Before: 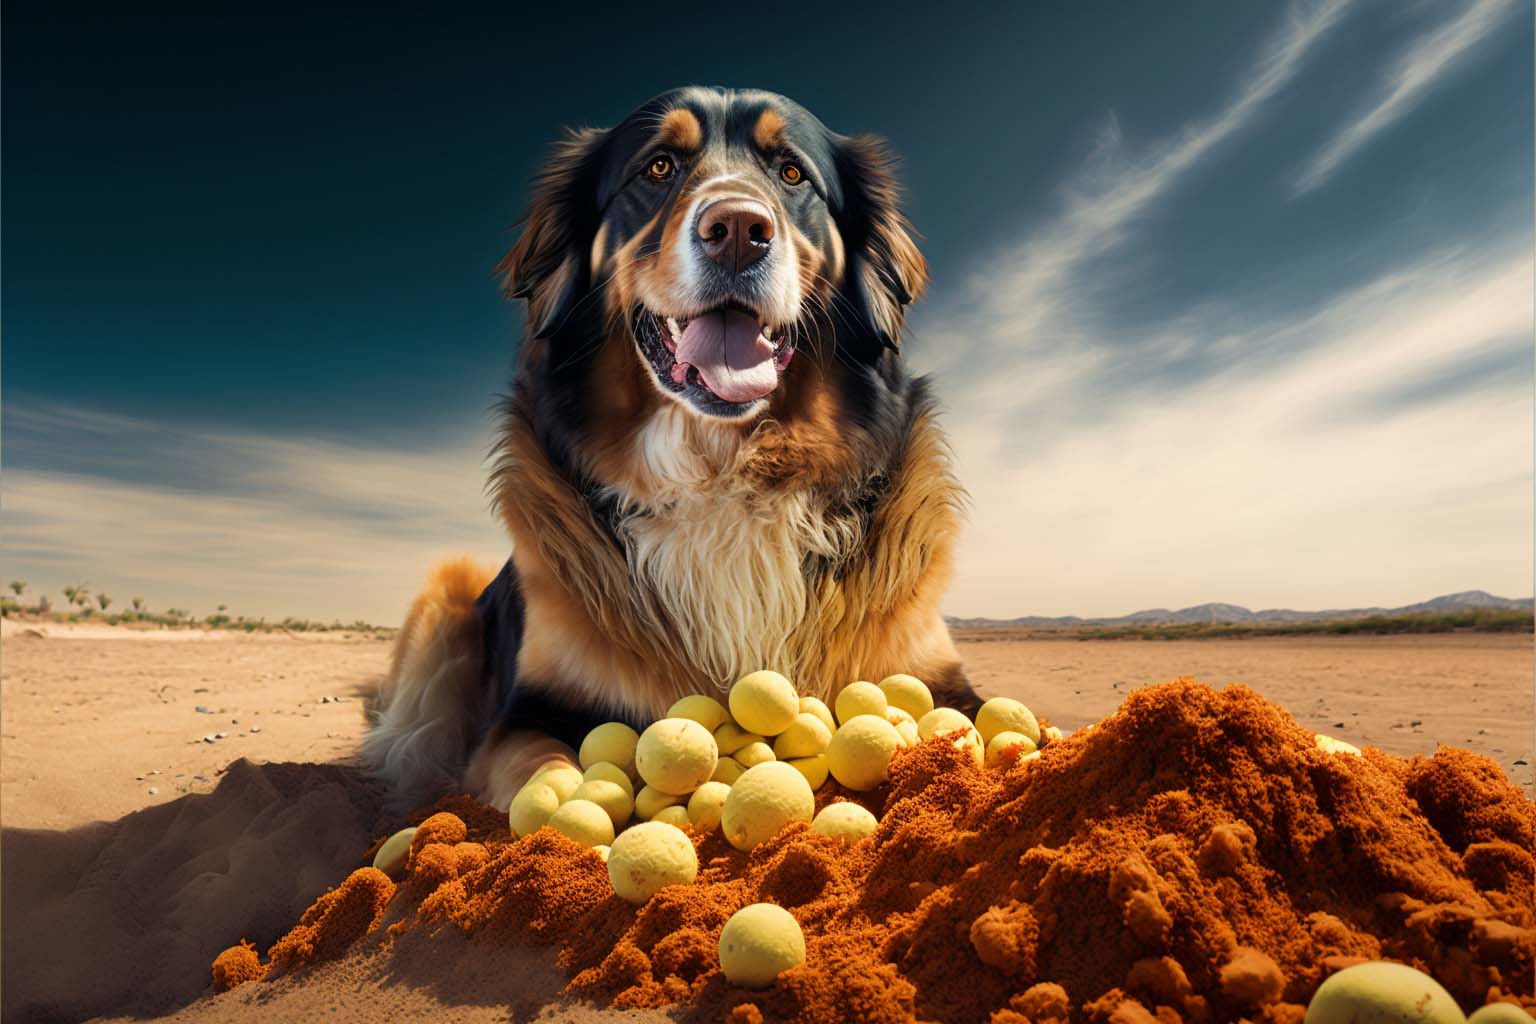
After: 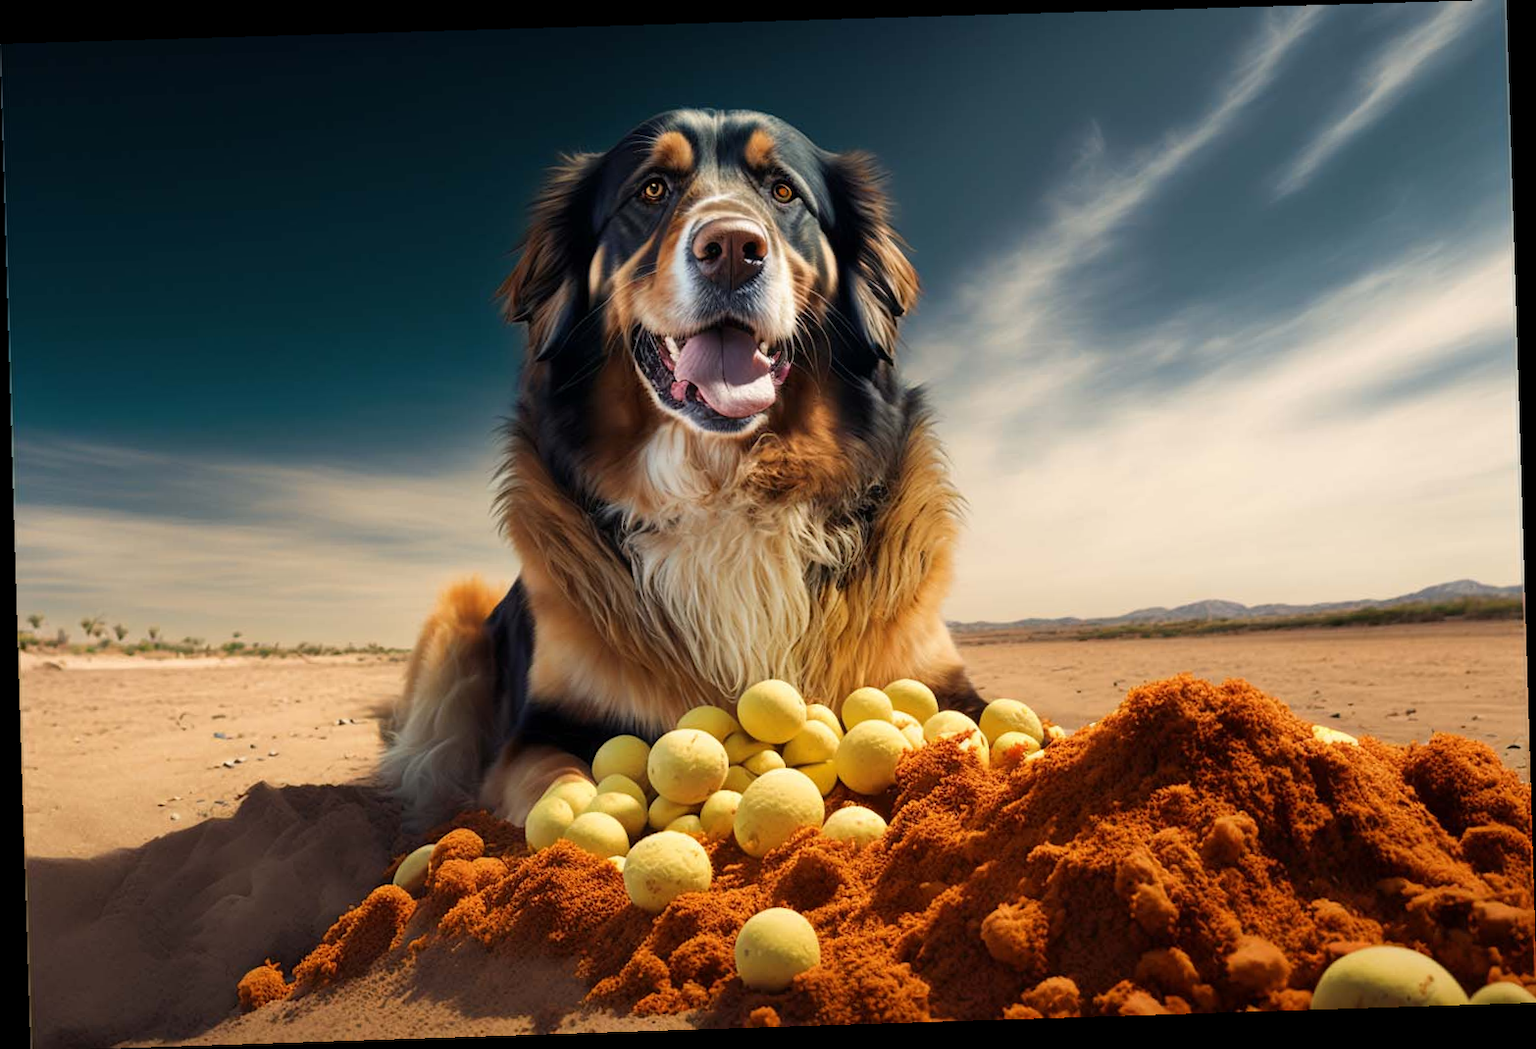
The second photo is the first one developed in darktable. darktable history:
rotate and perspective: rotation -1.77°, lens shift (horizontal) 0.004, automatic cropping off
